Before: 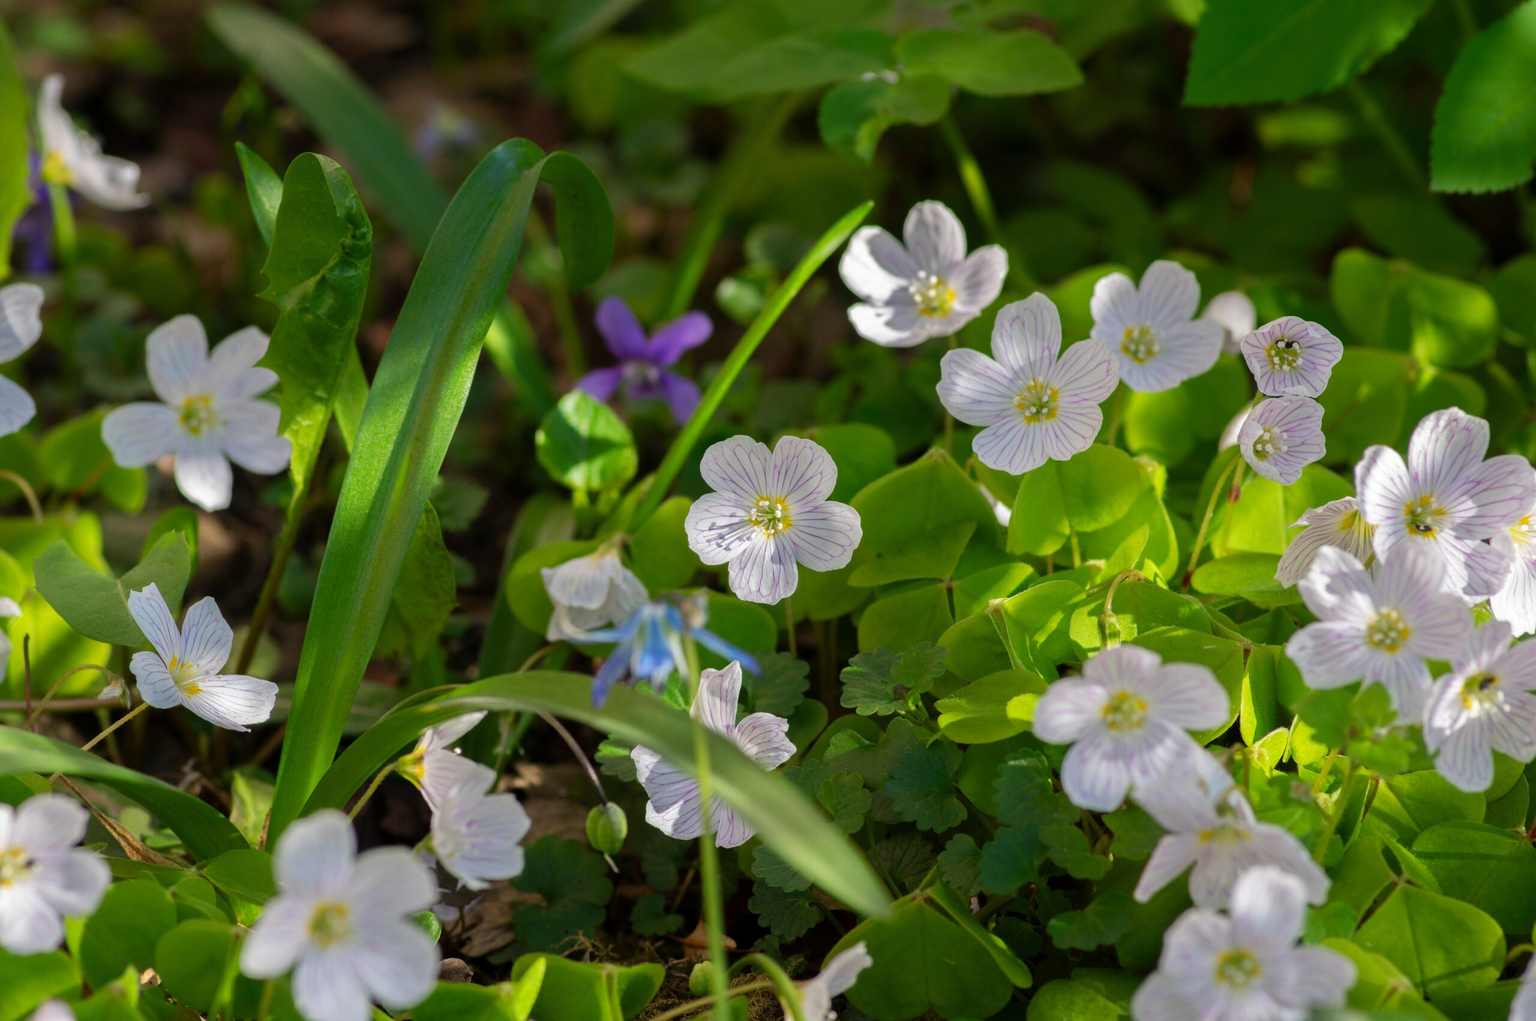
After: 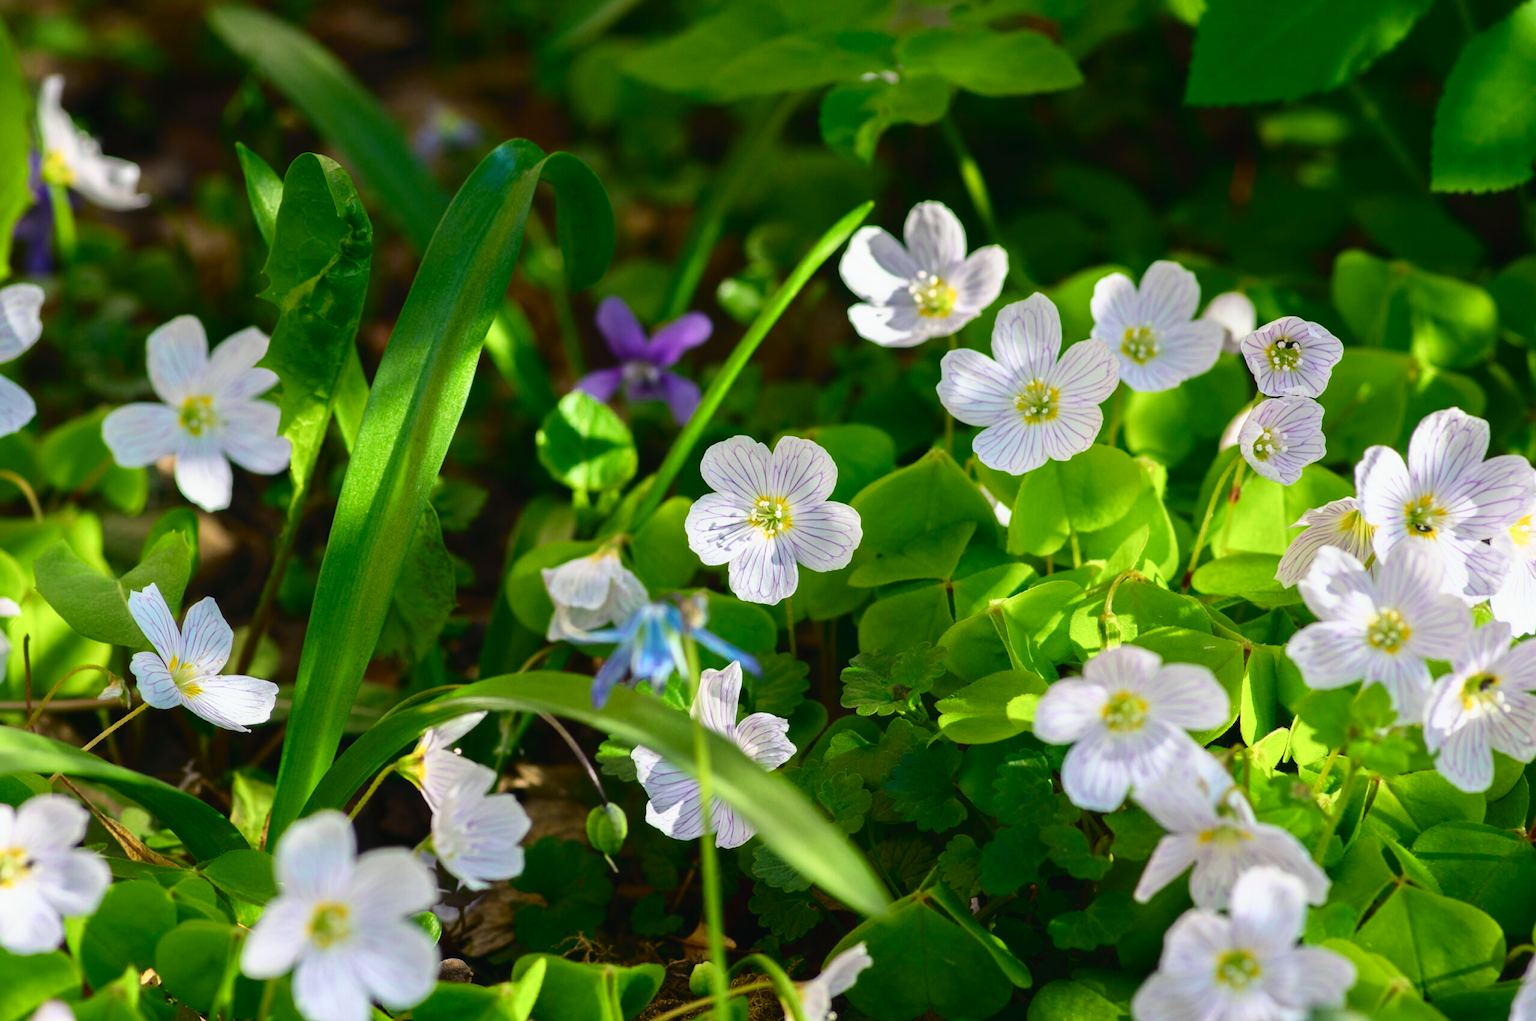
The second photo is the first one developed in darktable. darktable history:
tone curve: curves: ch0 [(0, 0.018) (0.162, 0.128) (0.434, 0.478) (0.667, 0.785) (0.819, 0.943) (1, 0.991)]; ch1 [(0, 0) (0.402, 0.36) (0.476, 0.449) (0.506, 0.505) (0.523, 0.518) (0.582, 0.586) (0.641, 0.668) (0.7, 0.741) (1, 1)]; ch2 [(0, 0) (0.416, 0.403) (0.483, 0.472) (0.503, 0.505) (0.521, 0.519) (0.547, 0.561) (0.597, 0.643) (0.699, 0.759) (0.997, 0.858)], color space Lab, independent channels
local contrast: mode bilateral grid, contrast 100, coarseness 100, detail 94%, midtone range 0.2
